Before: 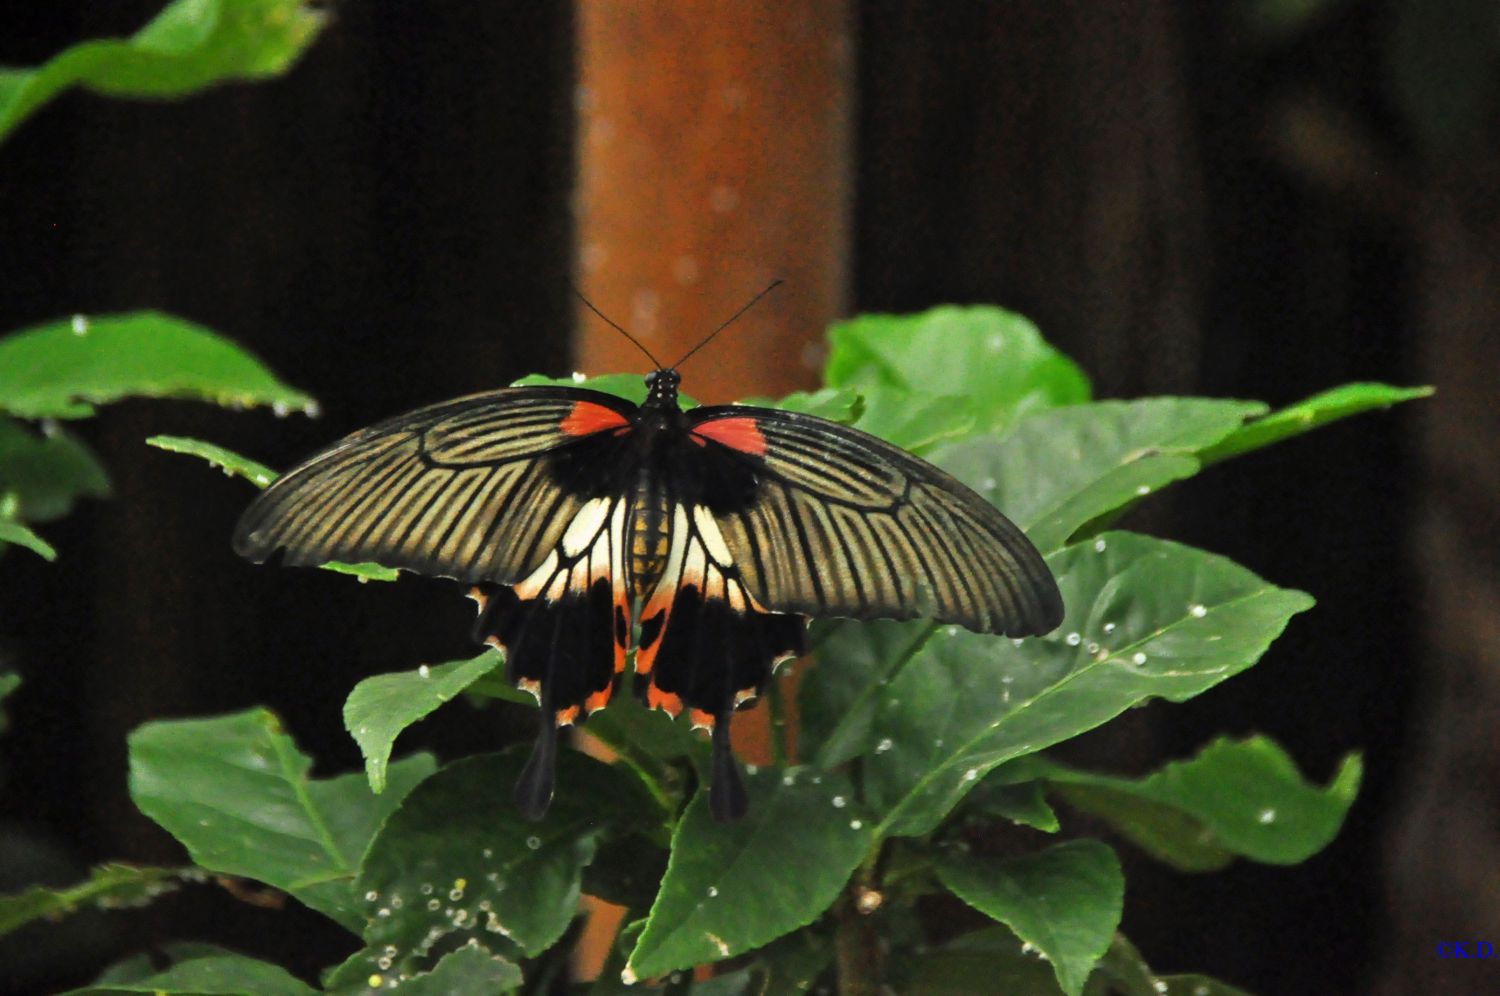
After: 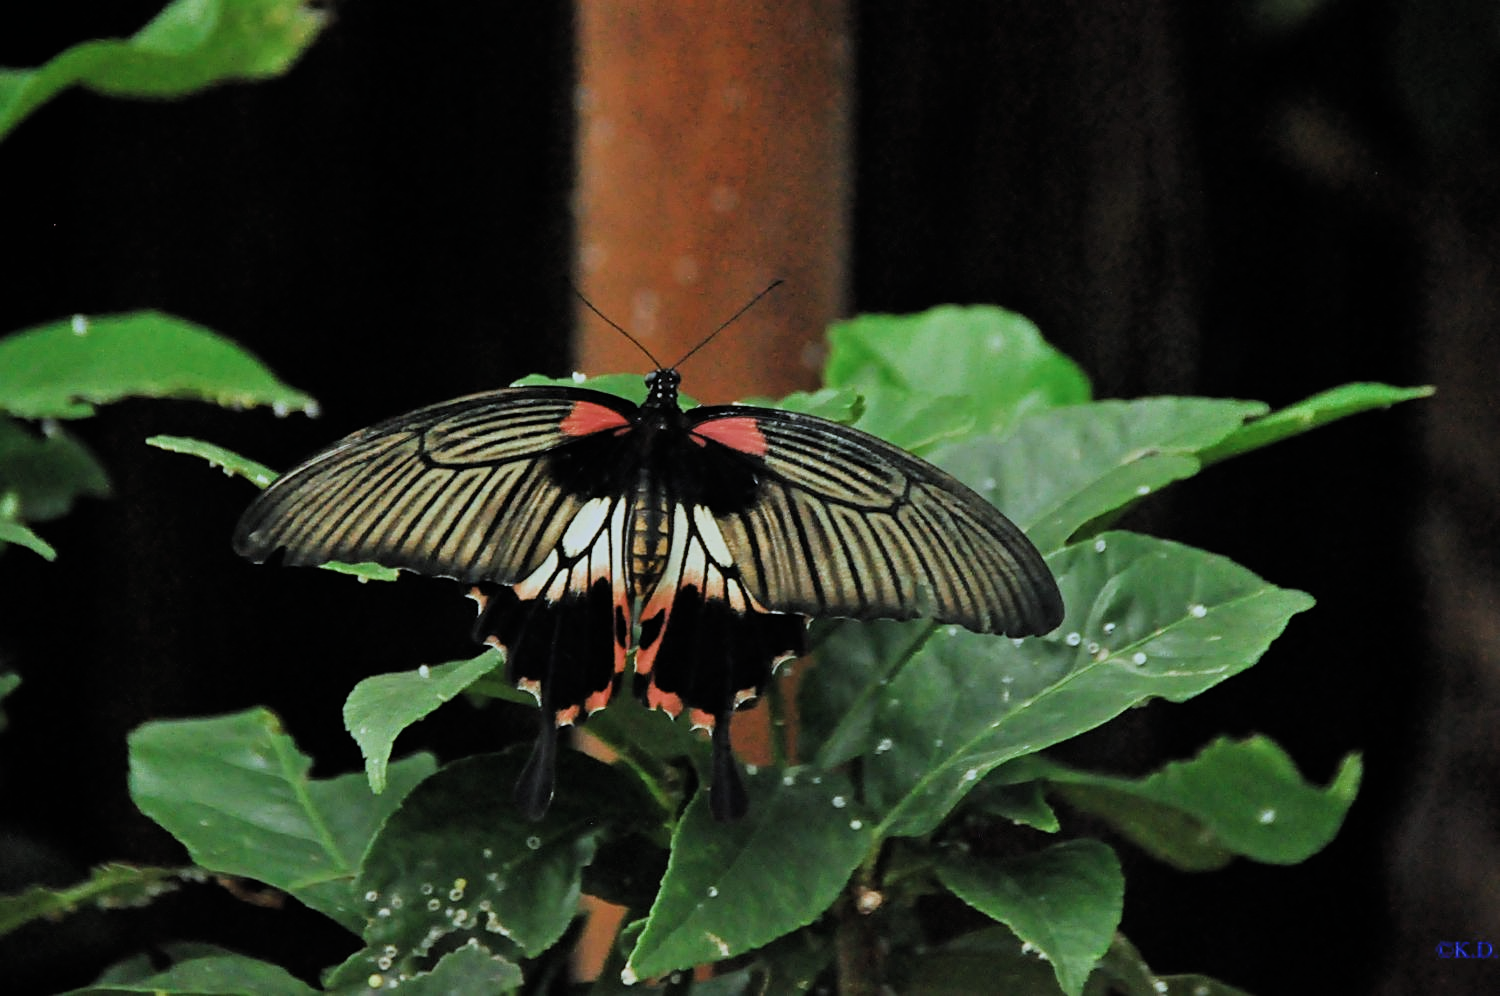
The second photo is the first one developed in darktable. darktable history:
filmic rgb: black relative exposure -7.65 EV, white relative exposure 4.56 EV, hardness 3.61, color science v4 (2020)
sharpen: on, module defaults
color correction: highlights a* -3.75, highlights b* -10.59
